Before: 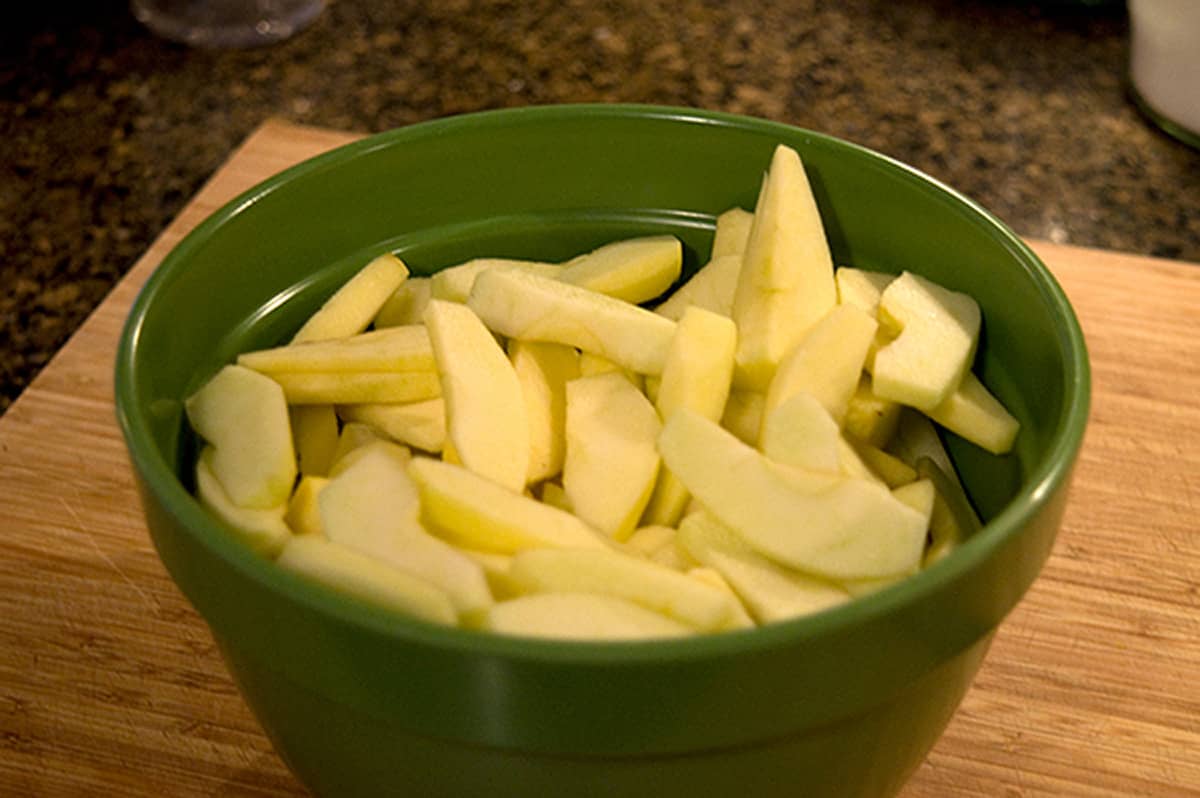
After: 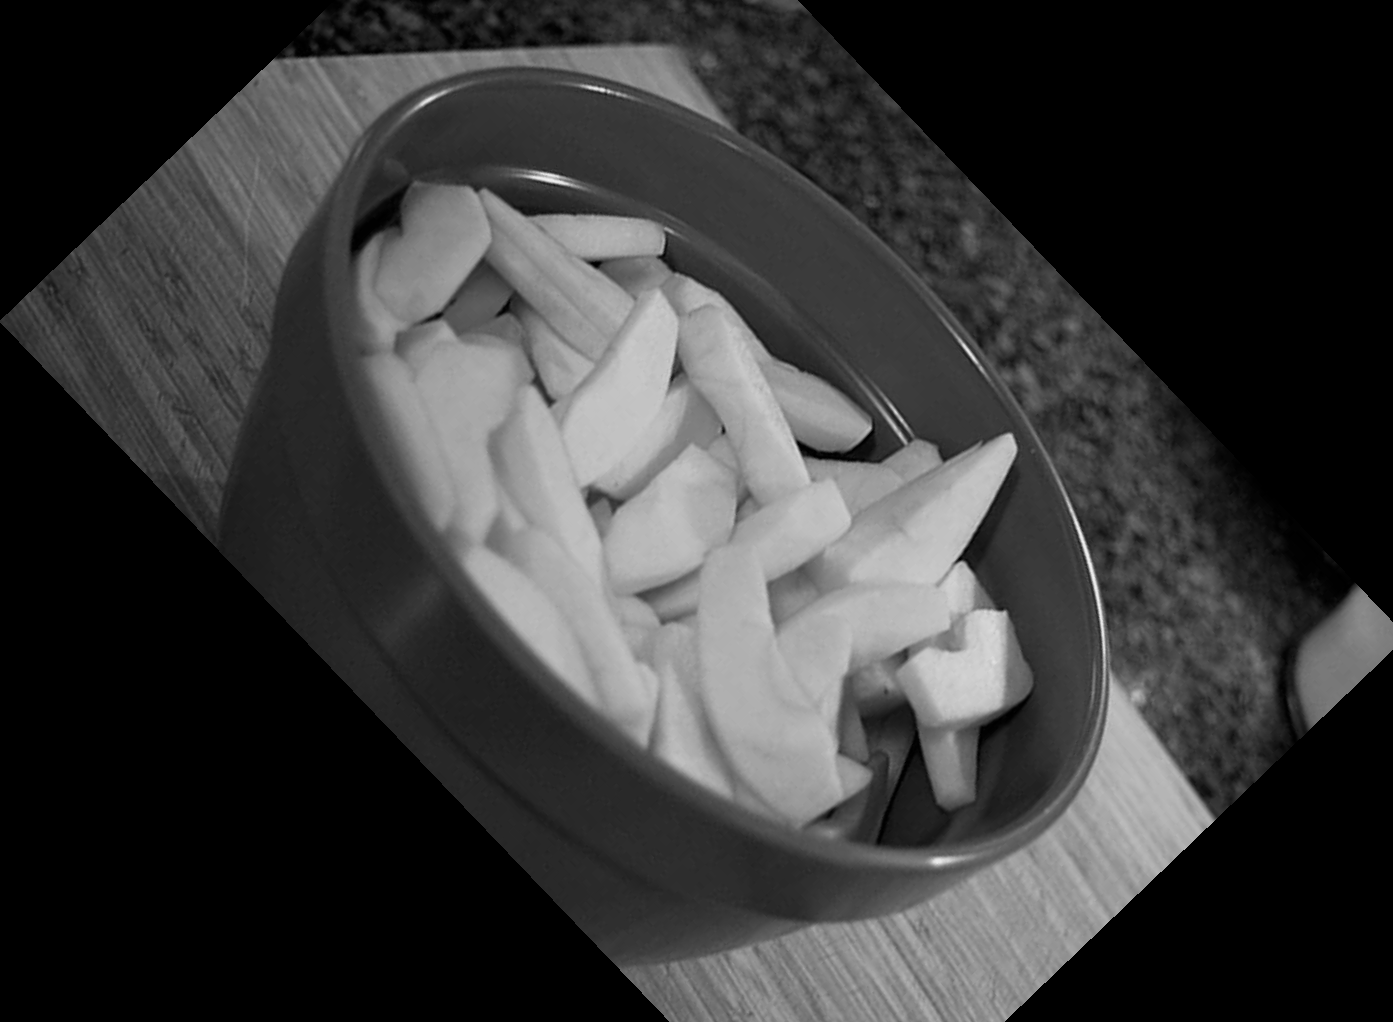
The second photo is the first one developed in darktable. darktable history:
crop and rotate: angle -46.26°, top 16.234%, right 0.912%, bottom 11.704%
color calibration: output gray [0.21, 0.42, 0.37, 0], gray › normalize channels true, illuminant same as pipeline (D50), adaptation XYZ, x 0.346, y 0.359, gamut compression 0
